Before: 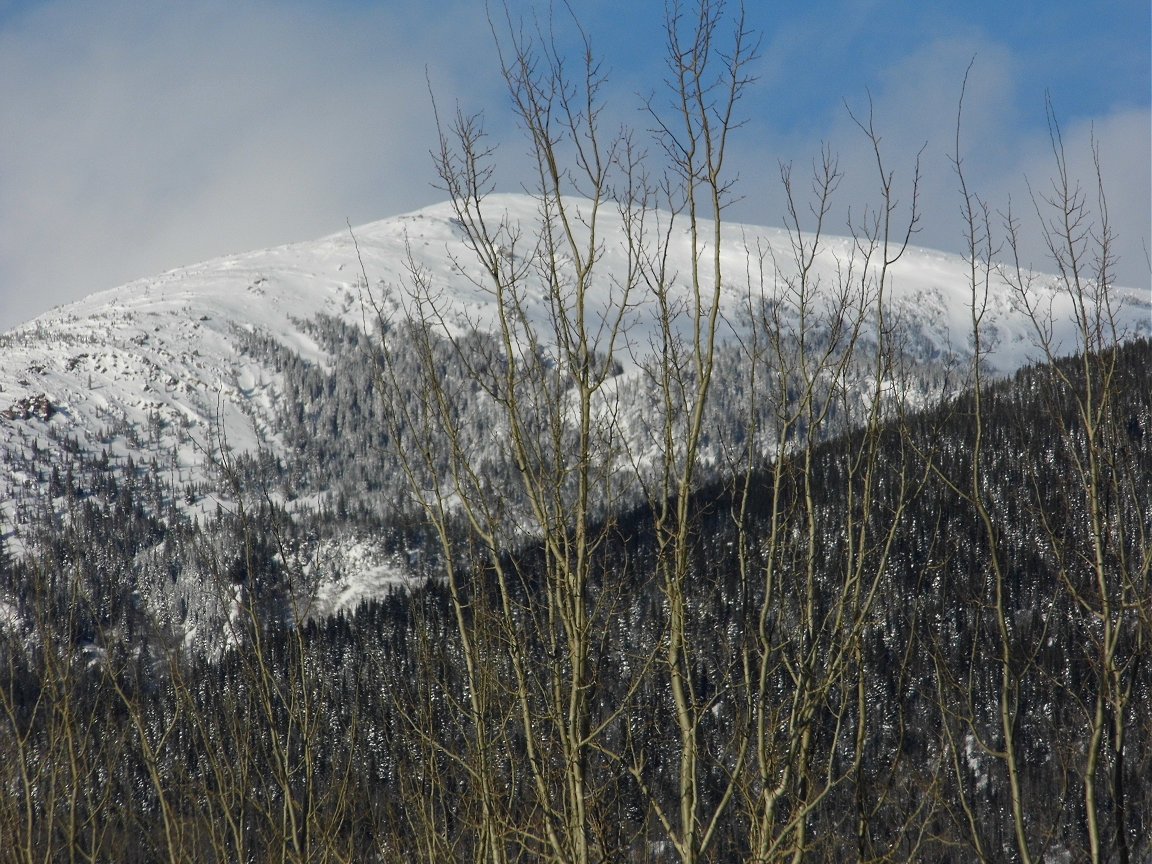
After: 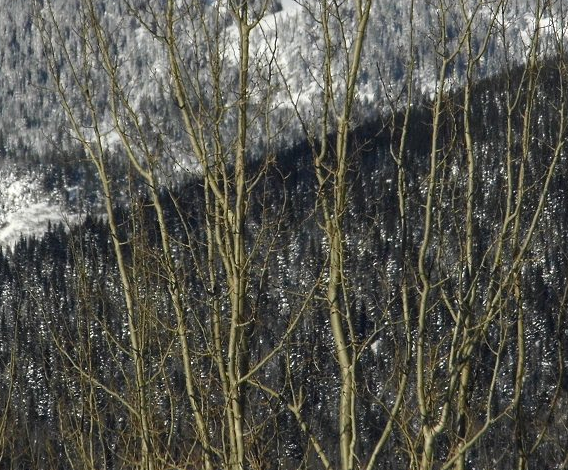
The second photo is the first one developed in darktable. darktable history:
crop: left 29.654%, top 42.066%, right 20.974%, bottom 3.475%
exposure: exposure 0.404 EV, compensate highlight preservation false
